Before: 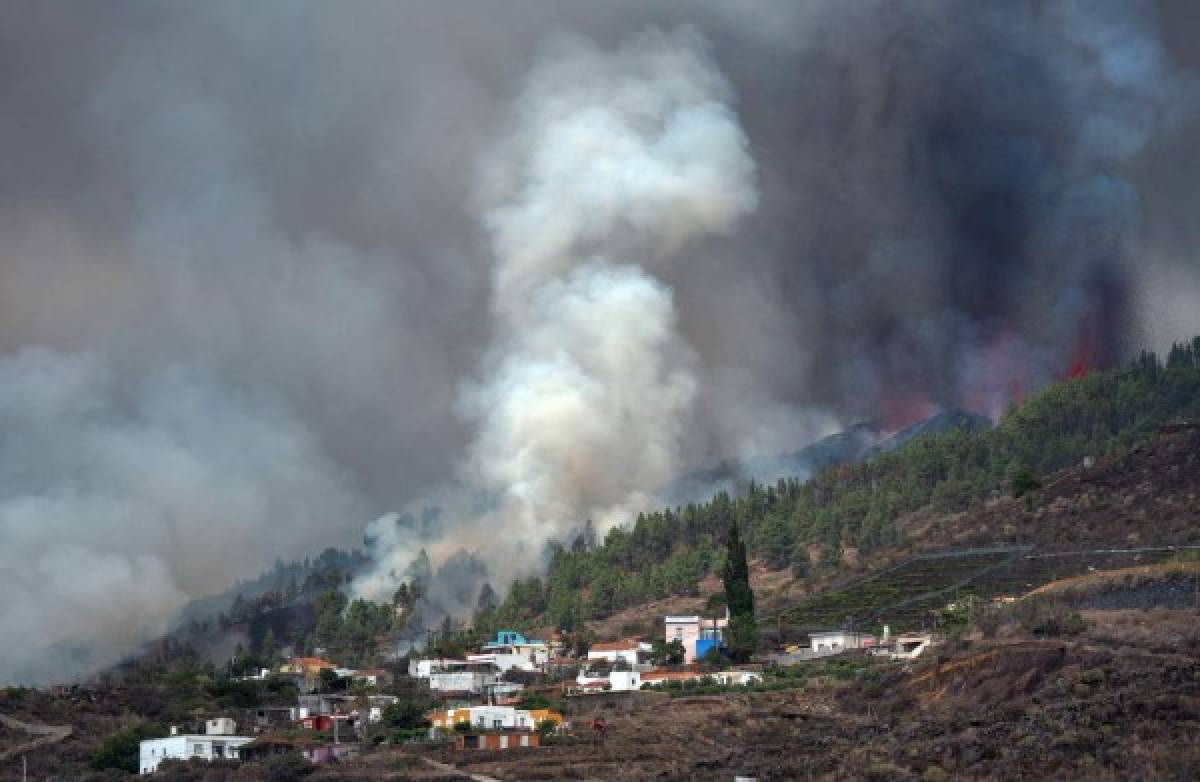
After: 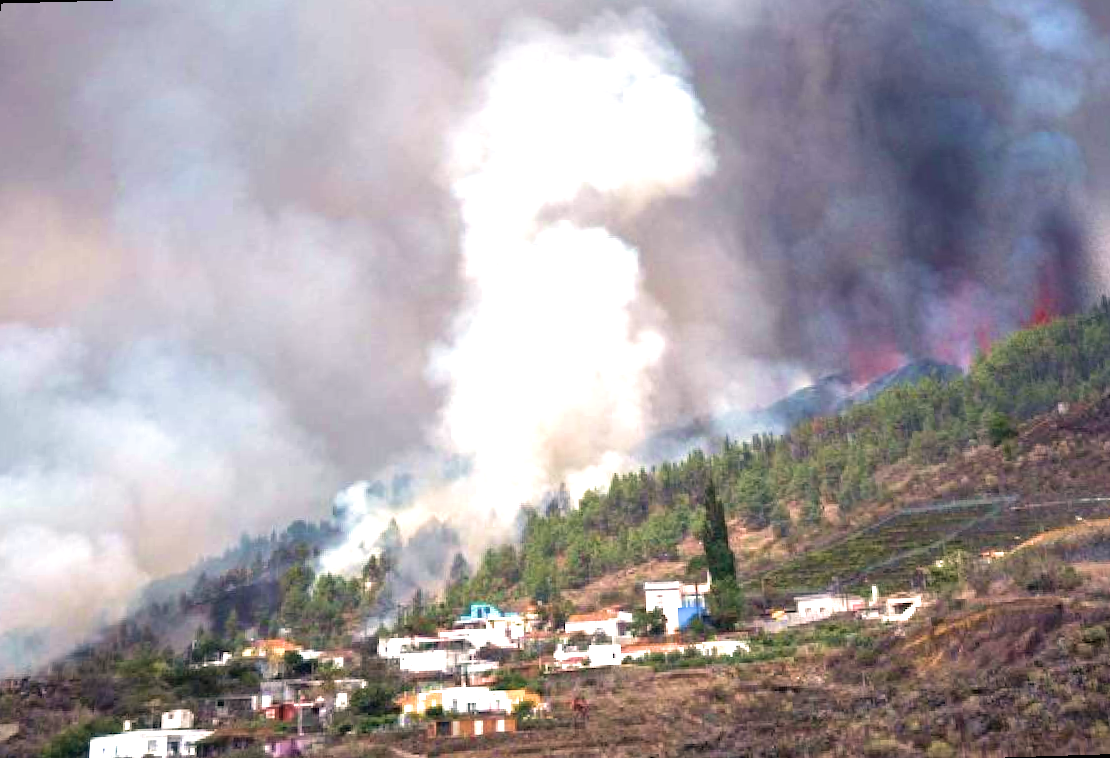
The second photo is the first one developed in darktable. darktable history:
tone equalizer: on, module defaults
color correction: highlights a* 5.59, highlights b* 5.24, saturation 0.68
rotate and perspective: rotation -1.68°, lens shift (vertical) -0.146, crop left 0.049, crop right 0.912, crop top 0.032, crop bottom 0.96
exposure: black level correction 0, exposure 1.35 EV, compensate exposure bias true, compensate highlight preservation false
velvia: strength 74%
